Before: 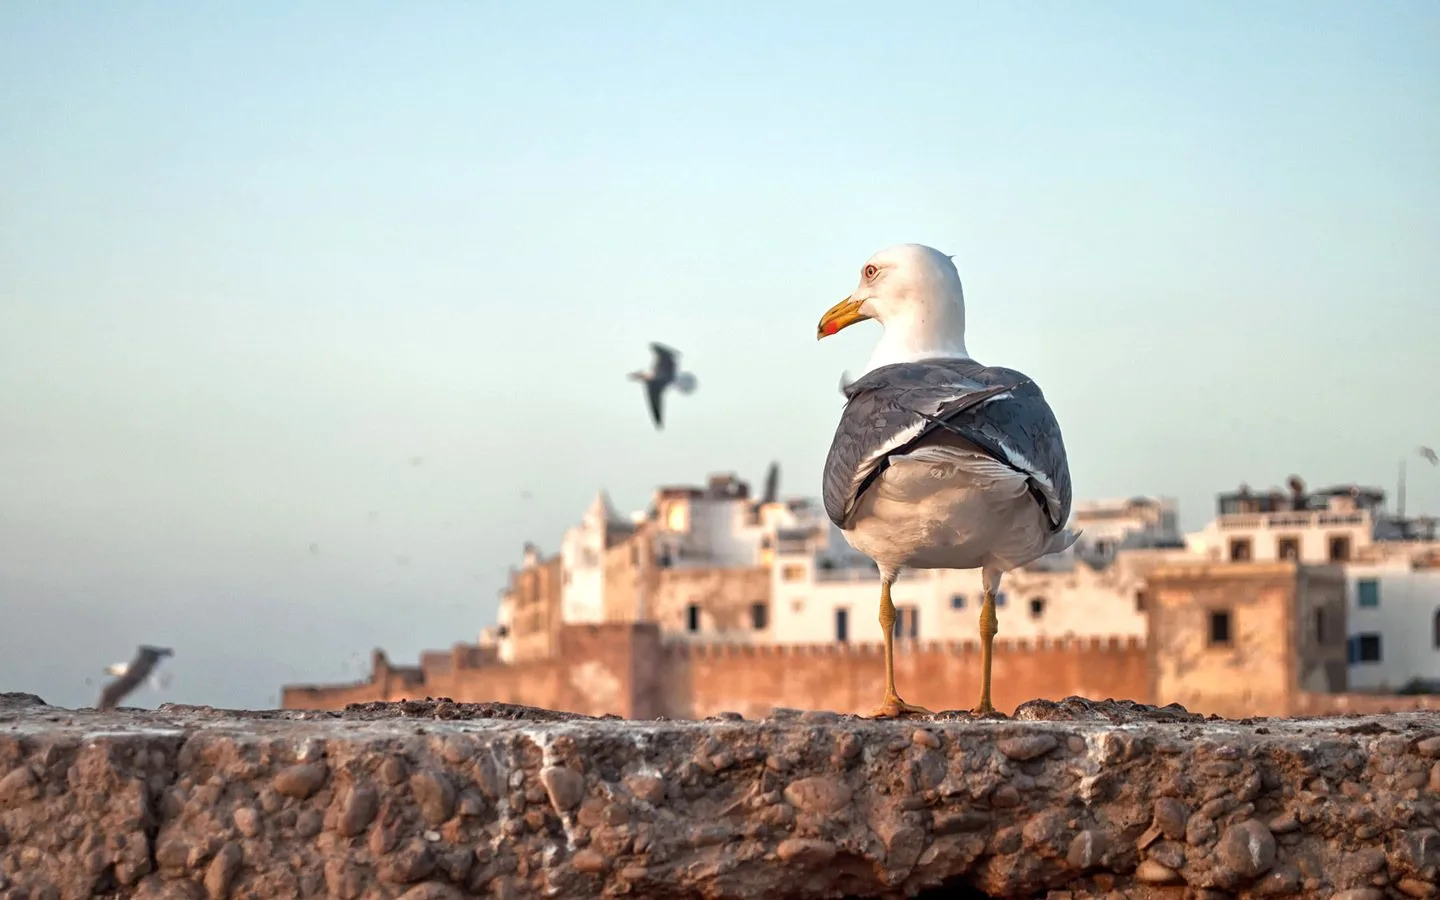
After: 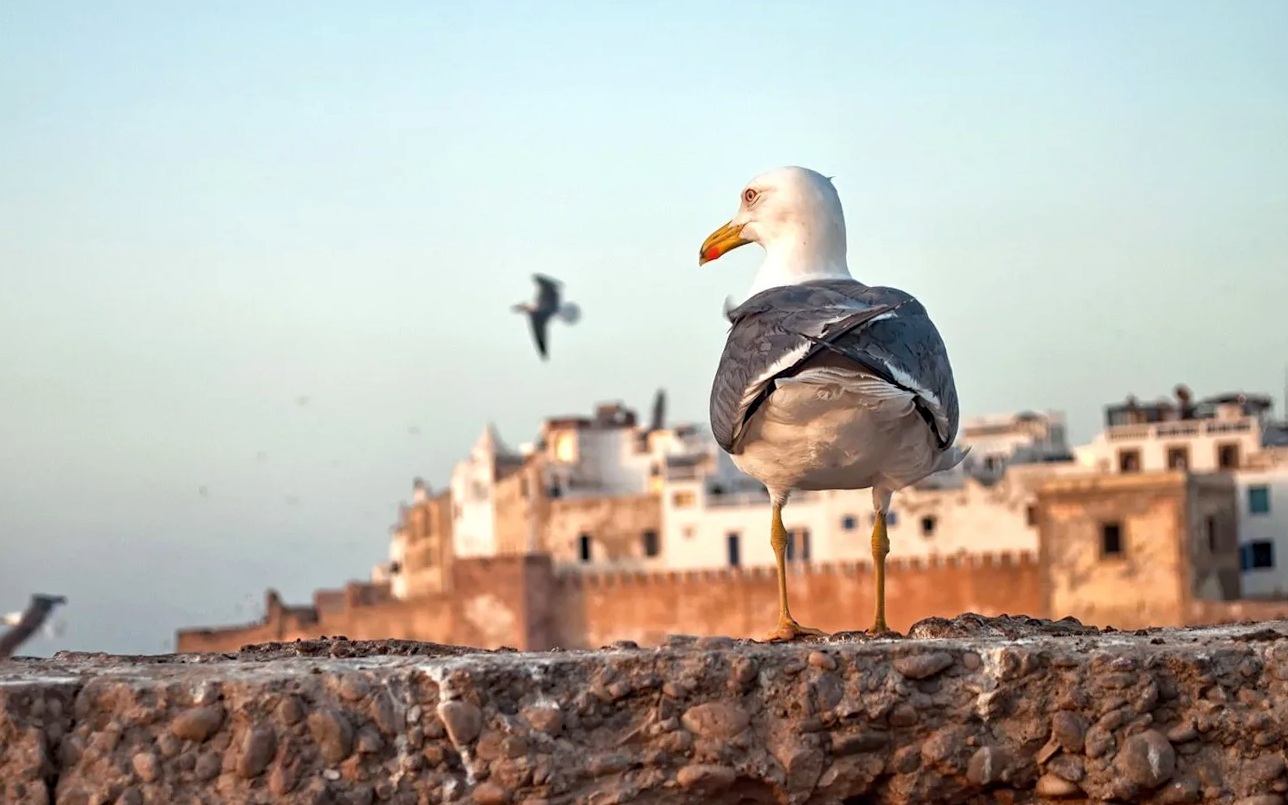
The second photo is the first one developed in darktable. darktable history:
haze removal: compatibility mode true, adaptive false
crop and rotate: angle 1.96°, left 5.673%, top 5.673%
